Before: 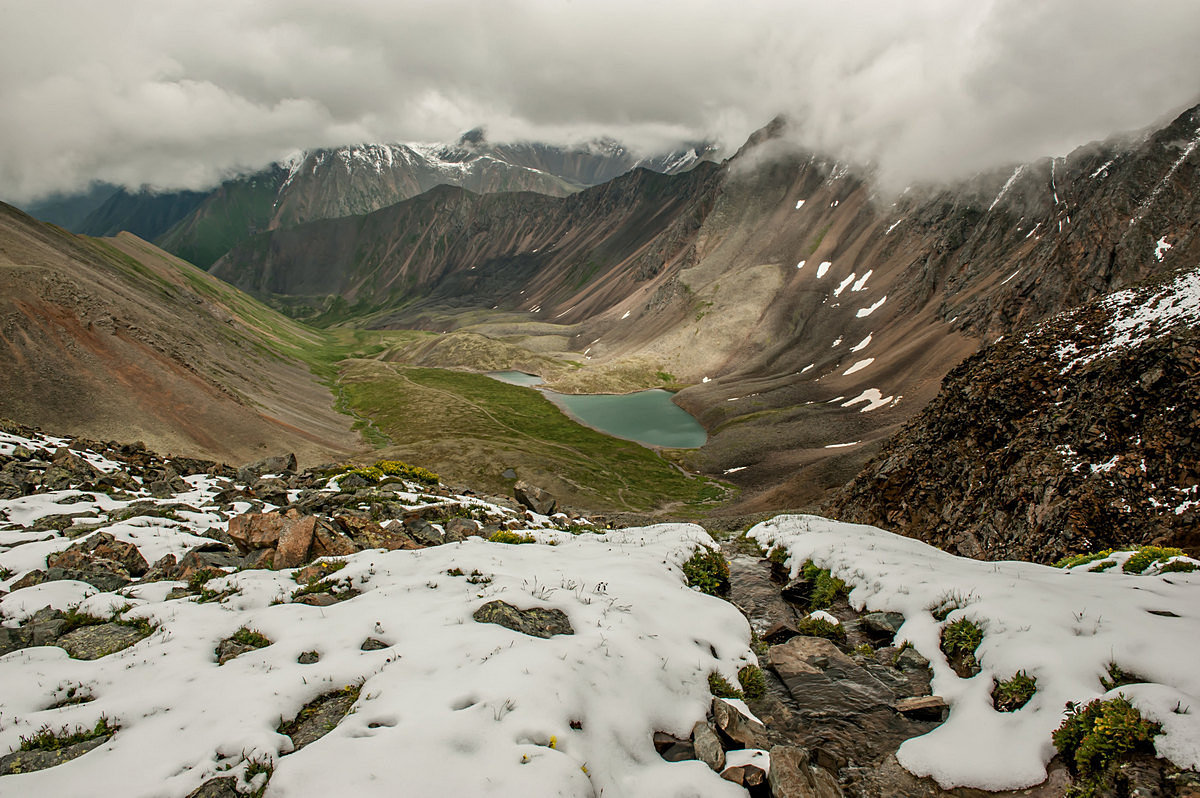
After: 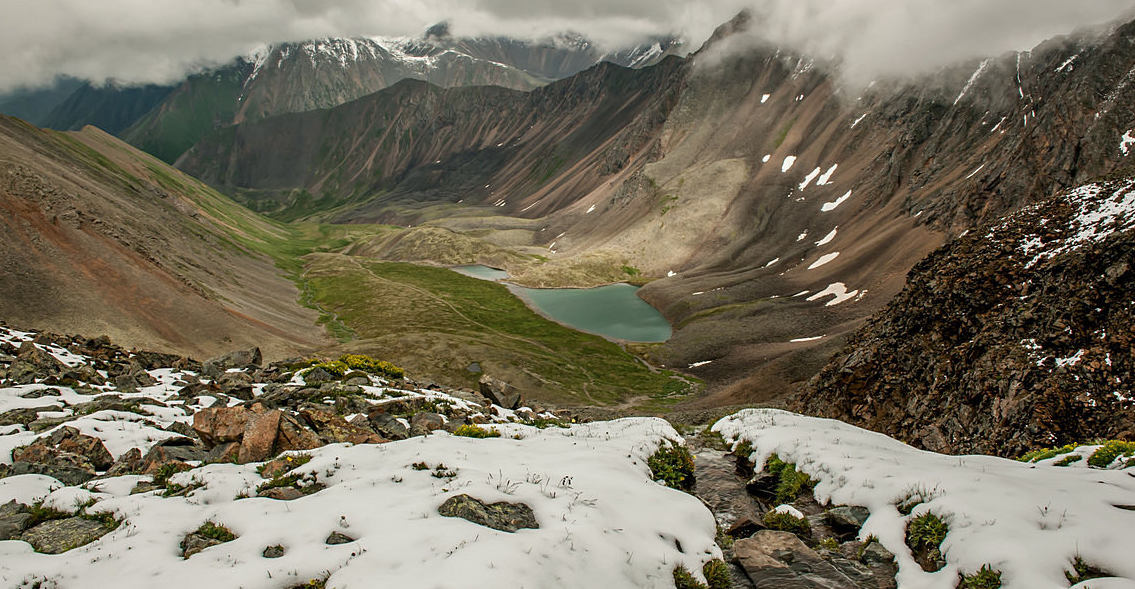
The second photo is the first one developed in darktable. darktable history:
crop and rotate: left 2.927%, top 13.321%, right 2.46%, bottom 12.764%
